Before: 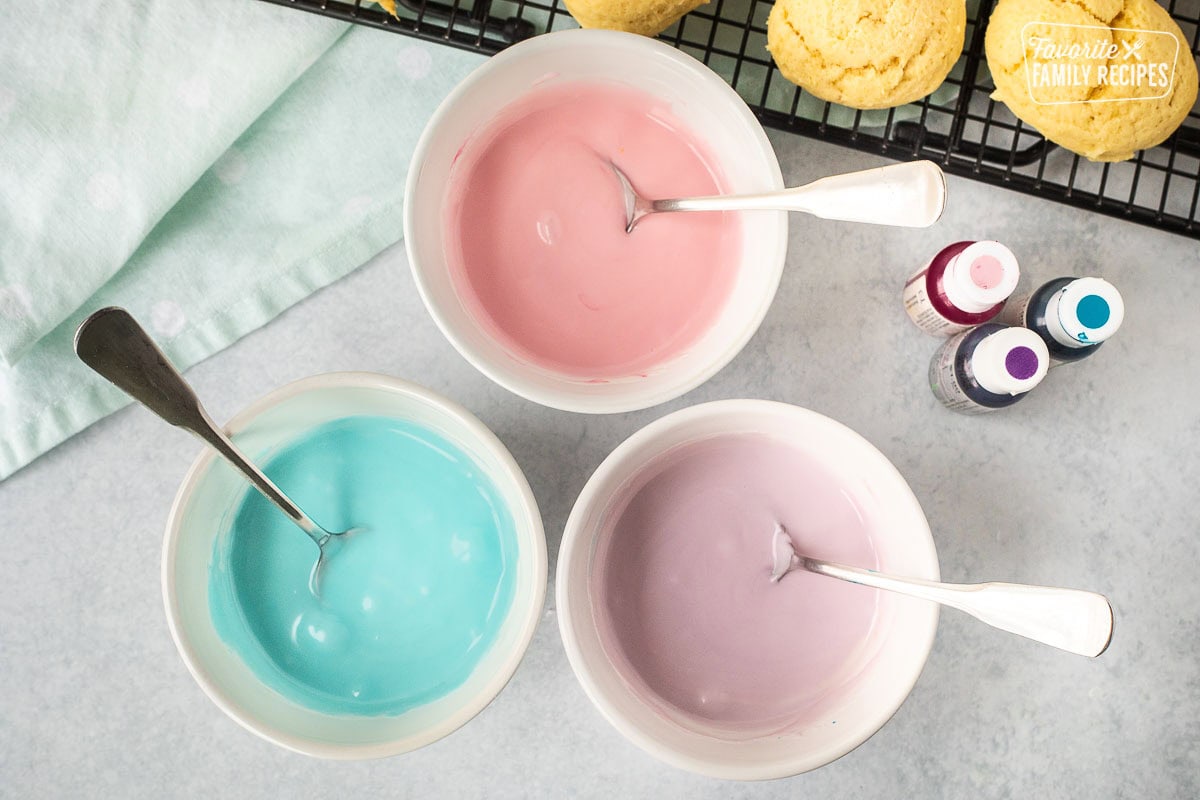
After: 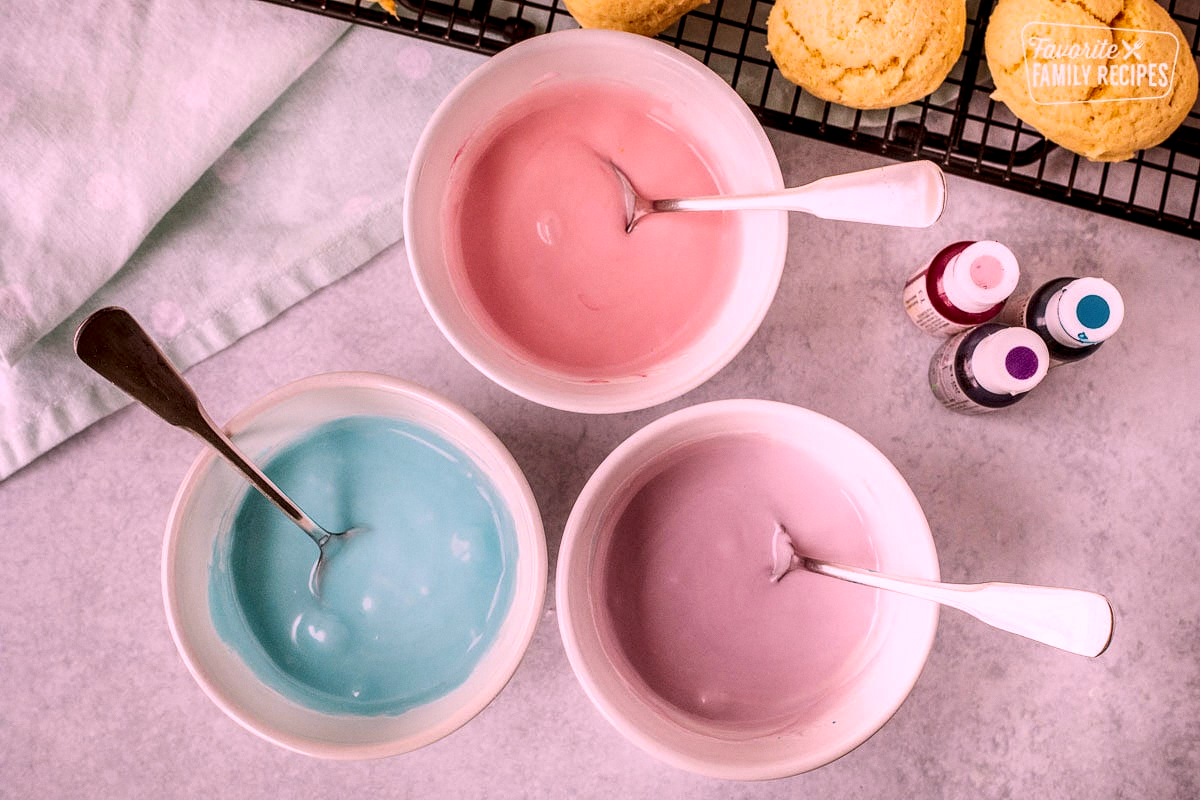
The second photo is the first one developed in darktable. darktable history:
rgb levels: mode RGB, independent channels, levels [[0, 0.5, 1], [0, 0.521, 1], [0, 0.536, 1]]
white balance: red 1.188, blue 1.11
grain: coarseness 14.57 ISO, strength 8.8%
exposure: exposure -0.462 EV, compensate highlight preservation false
local contrast: highlights 60%, shadows 60%, detail 160%
